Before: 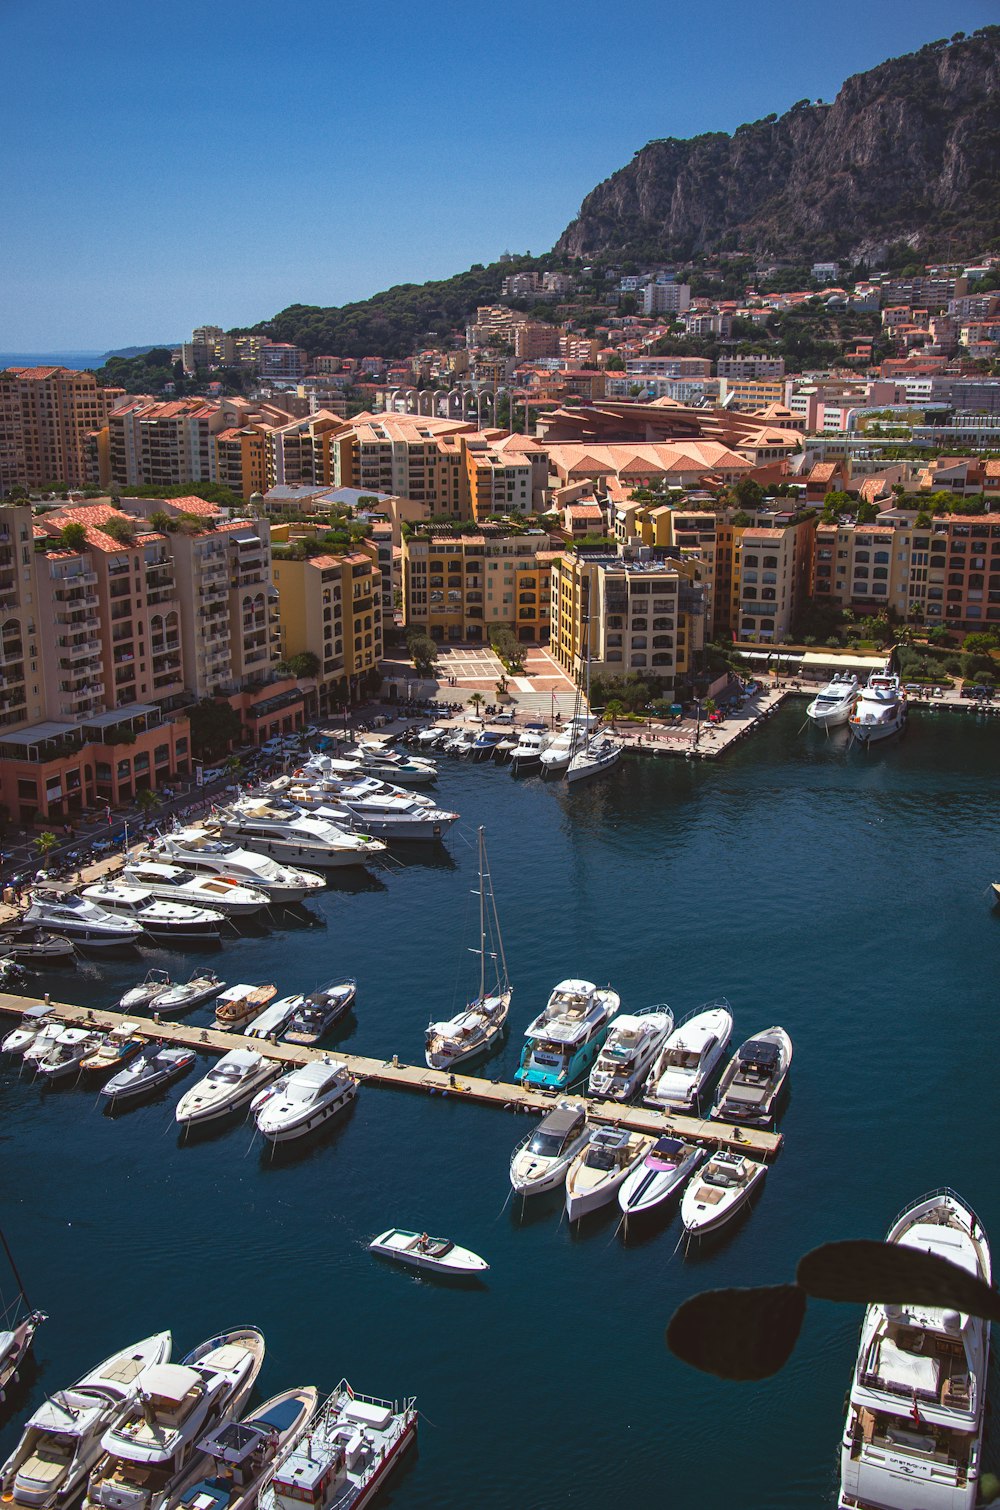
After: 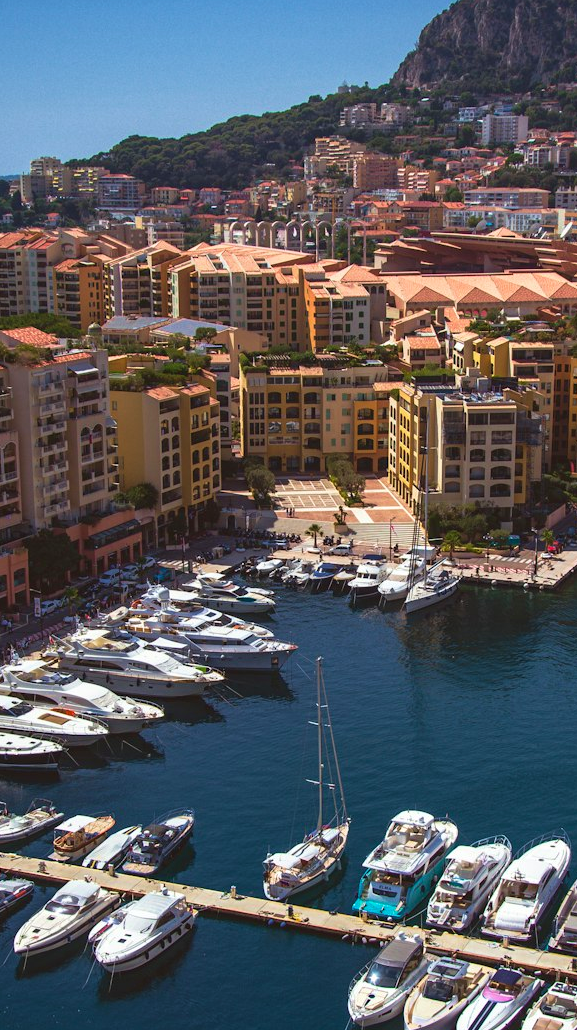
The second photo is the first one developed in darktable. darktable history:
crop: left 16.202%, top 11.208%, right 26.045%, bottom 20.557%
velvia: on, module defaults
